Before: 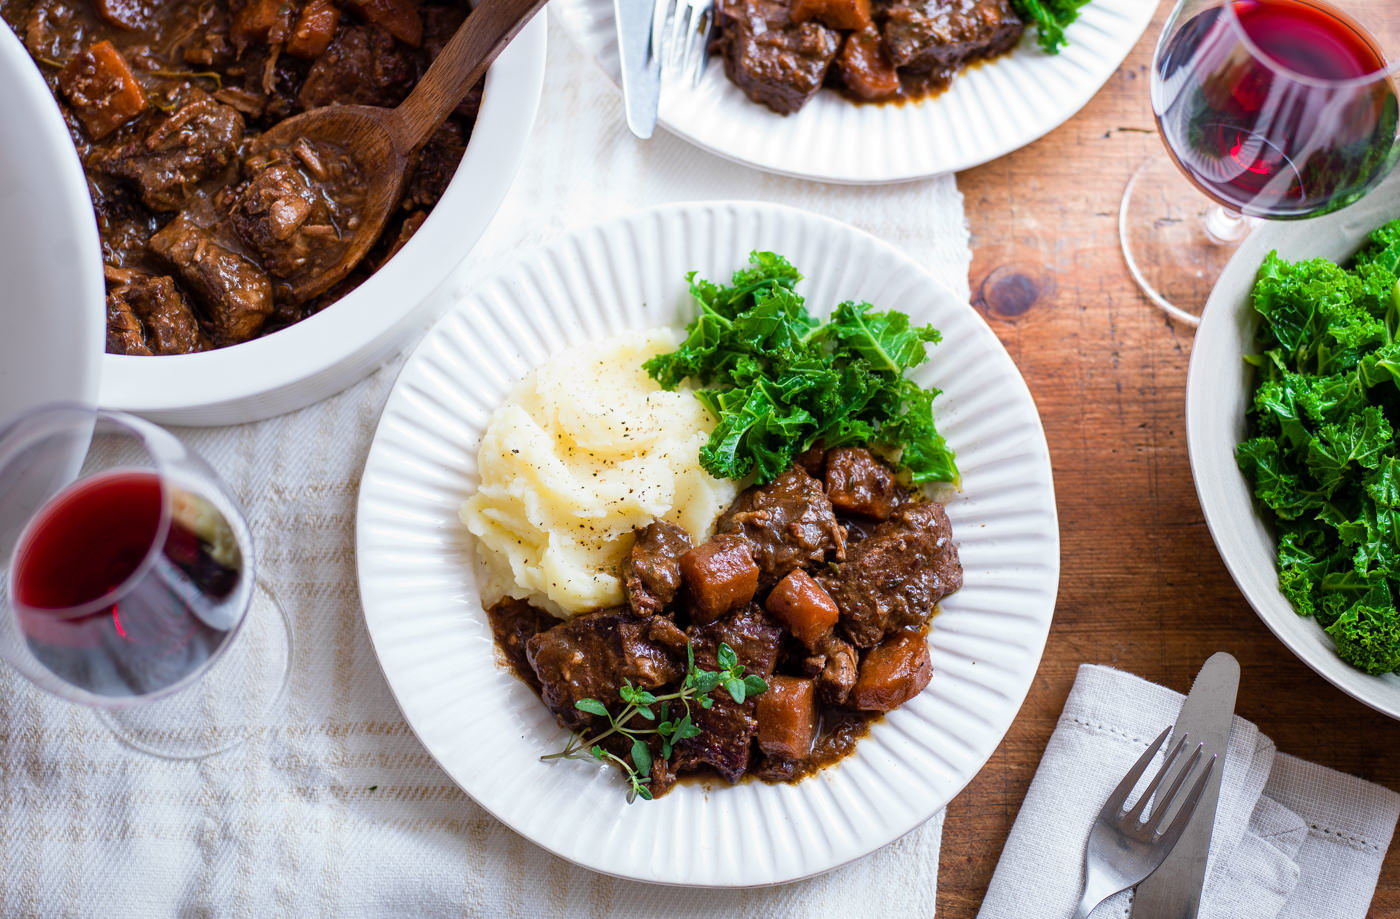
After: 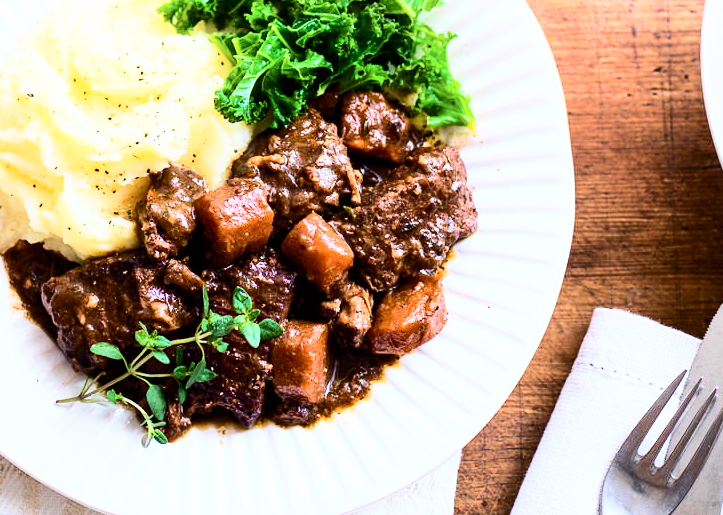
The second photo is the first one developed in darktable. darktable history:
contrast brightness saturation: contrast 0.271
crop: left 34.648%, top 38.803%, right 13.702%, bottom 5.125%
contrast equalizer: y [[0.439, 0.44, 0.442, 0.457, 0.493, 0.498], [0.5 ×6], [0.5 ×6], [0 ×6], [0 ×6]], mix 0.167
velvia: on, module defaults
base curve: curves: ch0 [(0, 0) (0.005, 0.002) (0.15, 0.3) (0.4, 0.7) (0.75, 0.95) (1, 1)]
